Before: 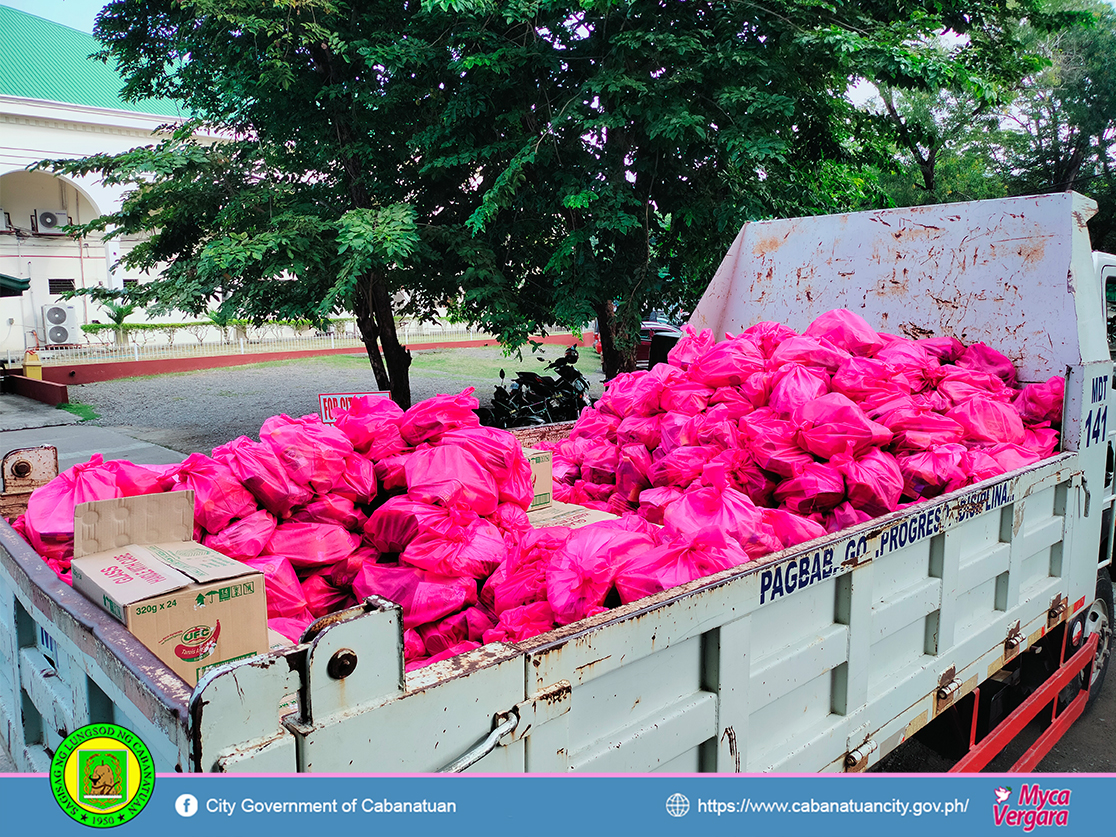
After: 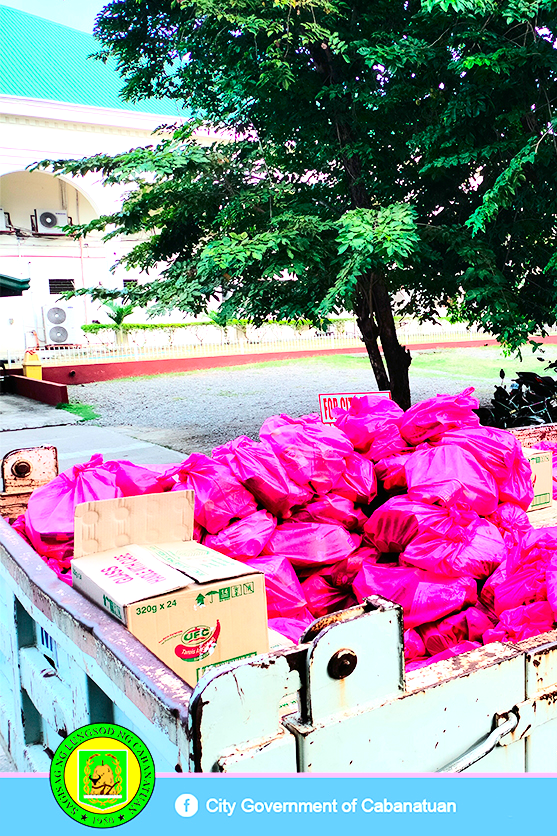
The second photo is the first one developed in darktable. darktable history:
exposure: exposure 0.755 EV, compensate highlight preservation false
contrast brightness saturation: contrast 0.287
color balance rgb: perceptual saturation grading › global saturation 17.653%, perceptual brilliance grading › mid-tones 10.877%, perceptual brilliance grading › shadows 15.484%
crop and rotate: left 0.031%, top 0%, right 49.987%
